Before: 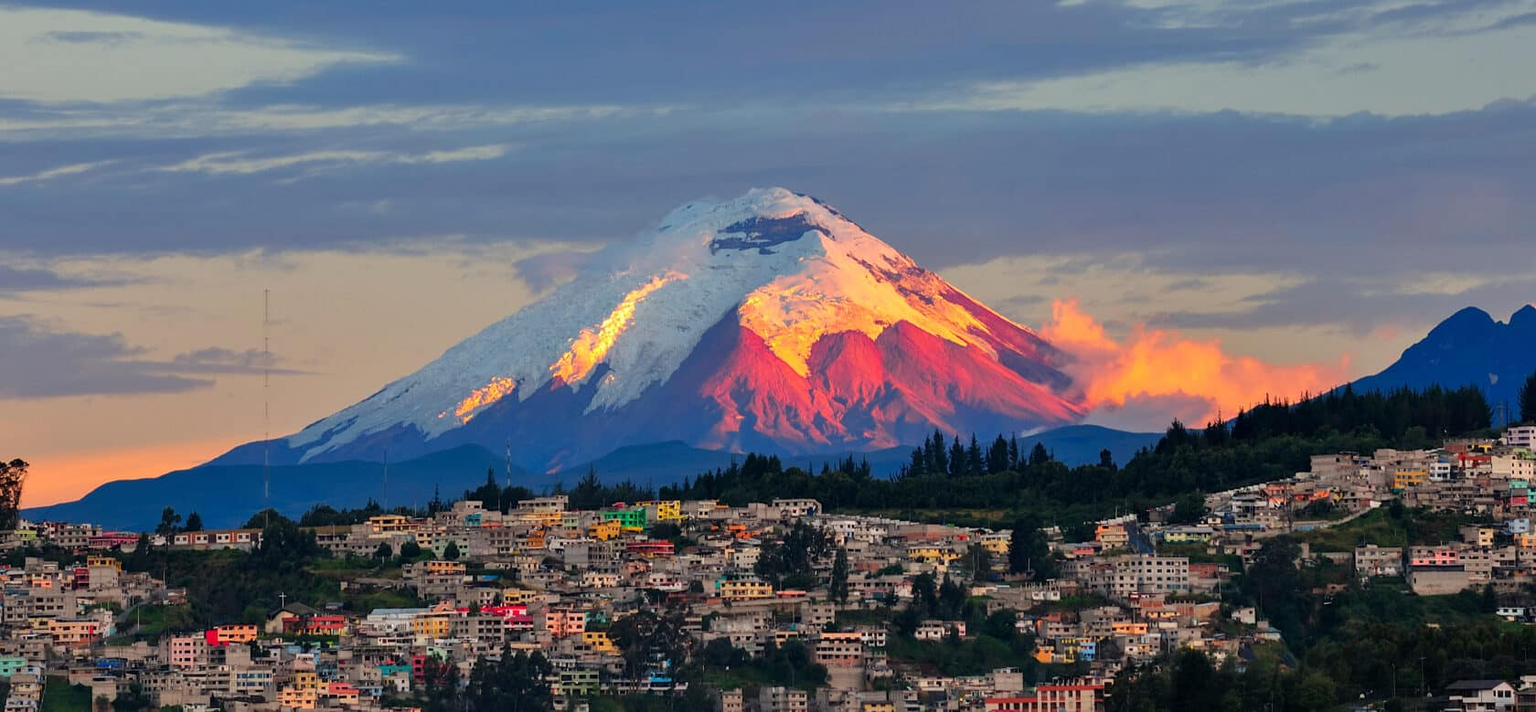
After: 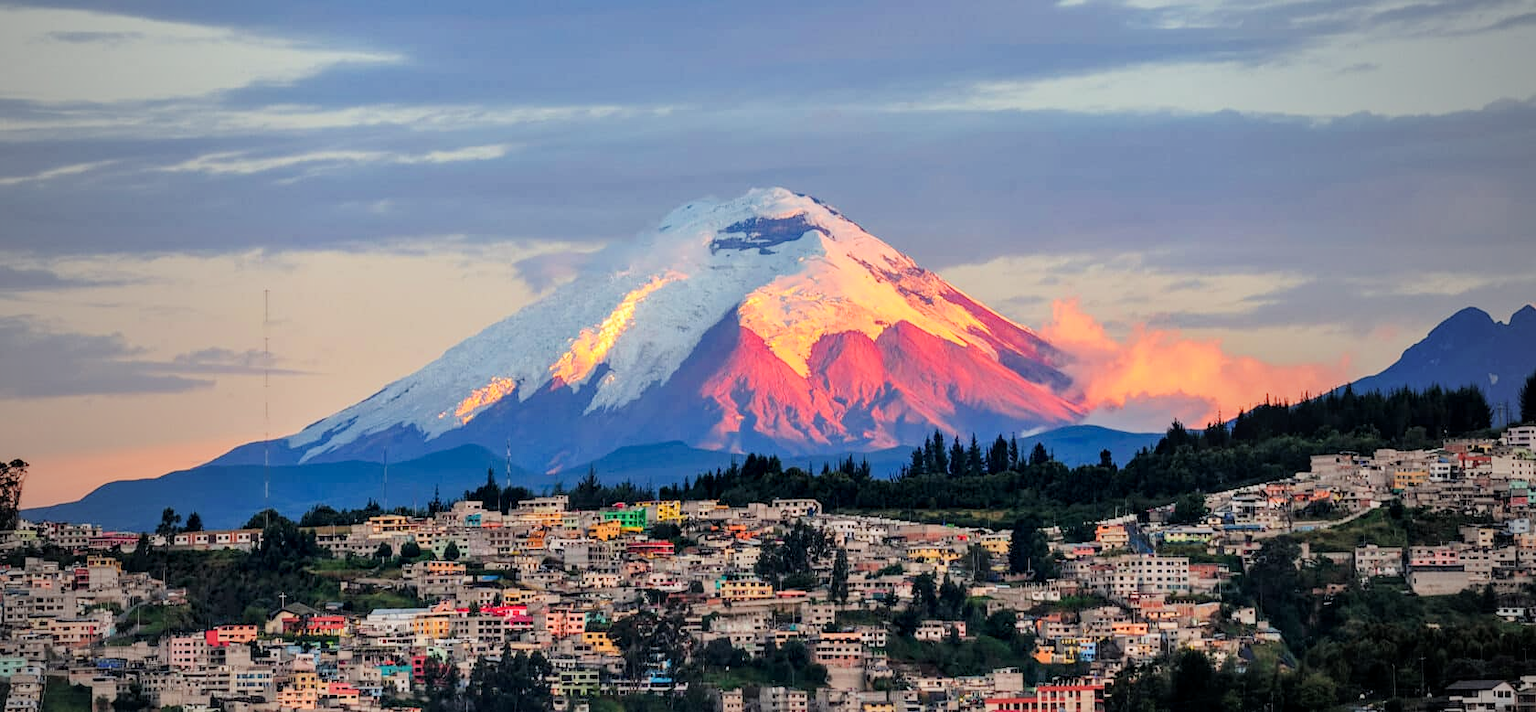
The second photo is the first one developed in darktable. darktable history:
local contrast: on, module defaults
exposure: exposure 0.921 EV, compensate highlight preservation false
vignetting: fall-off start 97%, fall-off radius 100%, width/height ratio 0.609, unbound false
filmic rgb: black relative exposure -7.65 EV, white relative exposure 4.56 EV, hardness 3.61
